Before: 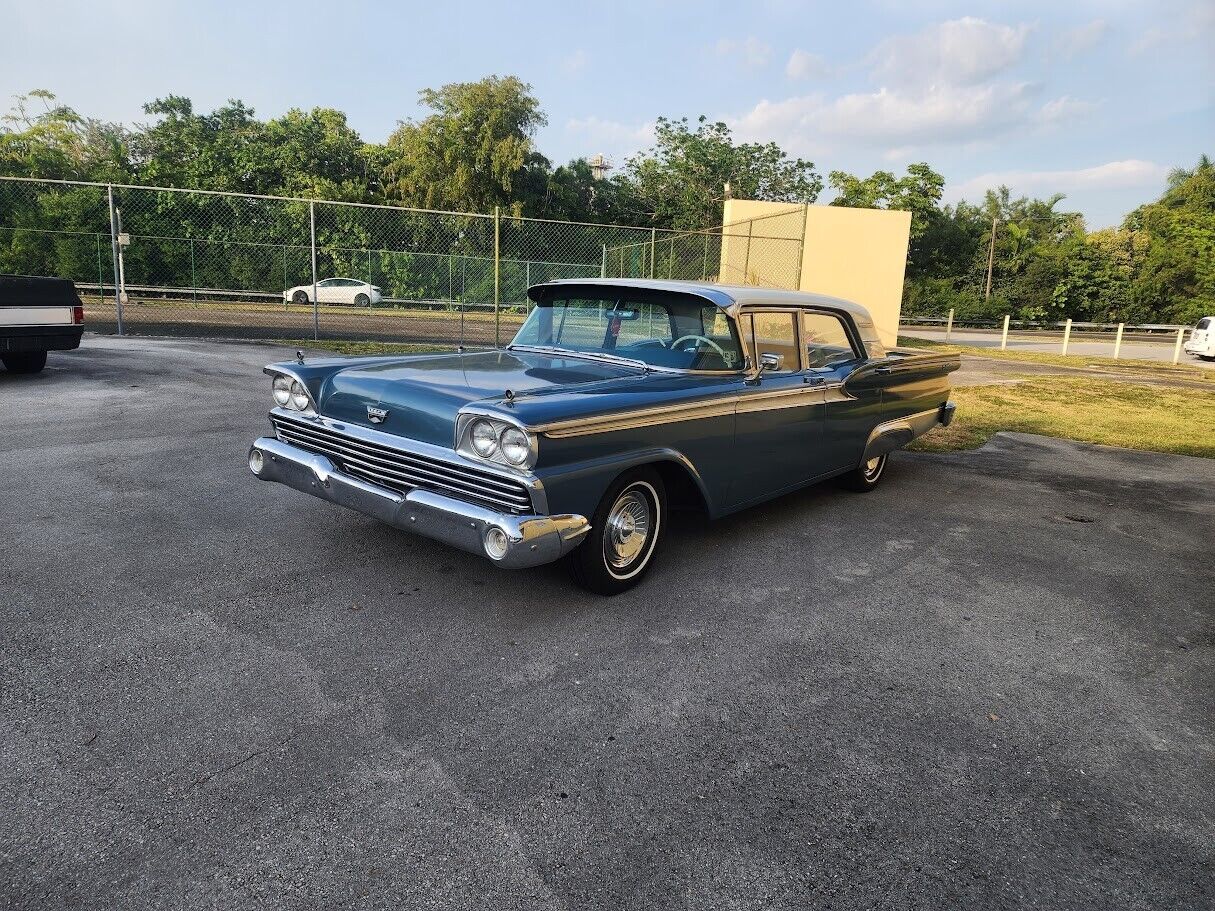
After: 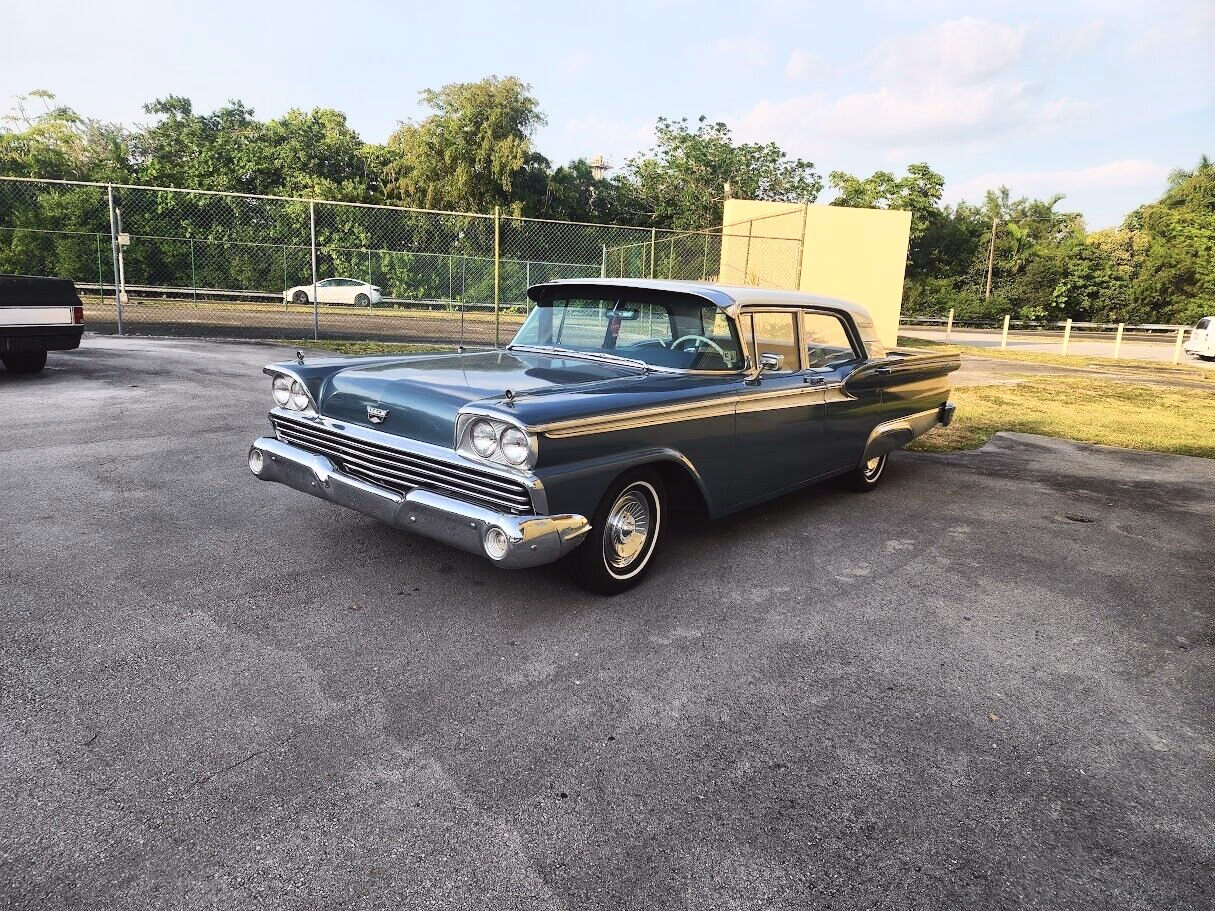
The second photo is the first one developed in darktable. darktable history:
tone curve: curves: ch0 [(0.003, 0.029) (0.202, 0.232) (0.46, 0.56) (0.611, 0.739) (0.843, 0.941) (1, 0.99)]; ch1 [(0, 0) (0.35, 0.356) (0.45, 0.453) (0.508, 0.515) (0.617, 0.601) (1, 1)]; ch2 [(0, 0) (0.456, 0.469) (0.5, 0.5) (0.556, 0.566) (0.635, 0.642) (1, 1)], color space Lab, independent channels, preserve colors none
